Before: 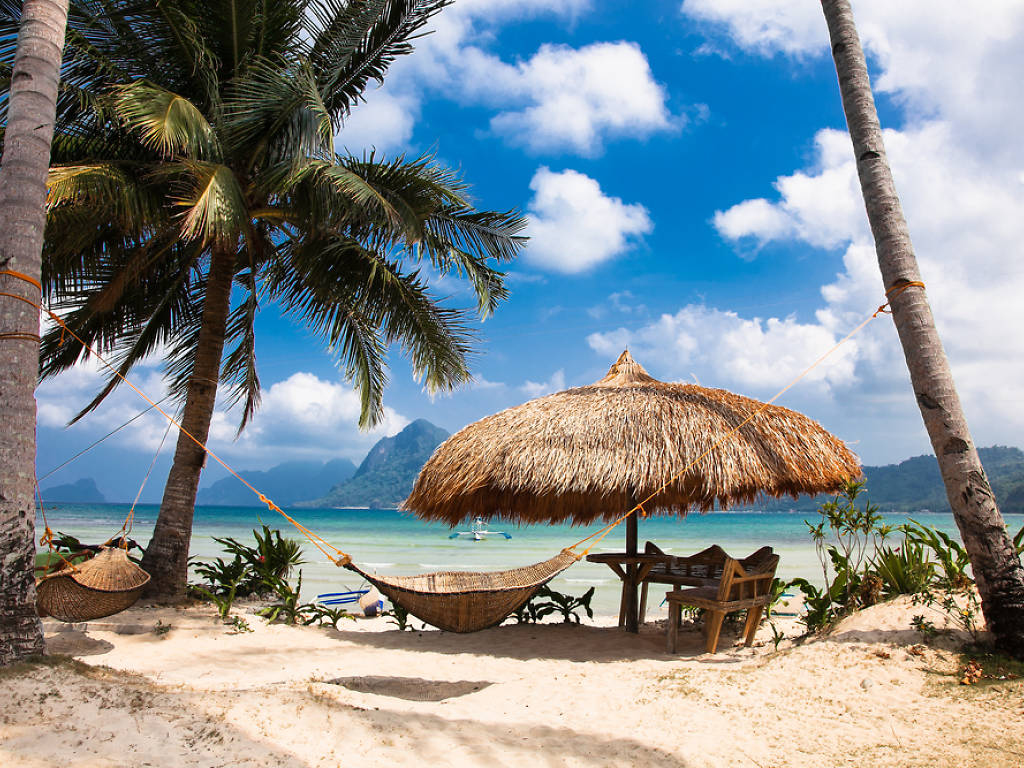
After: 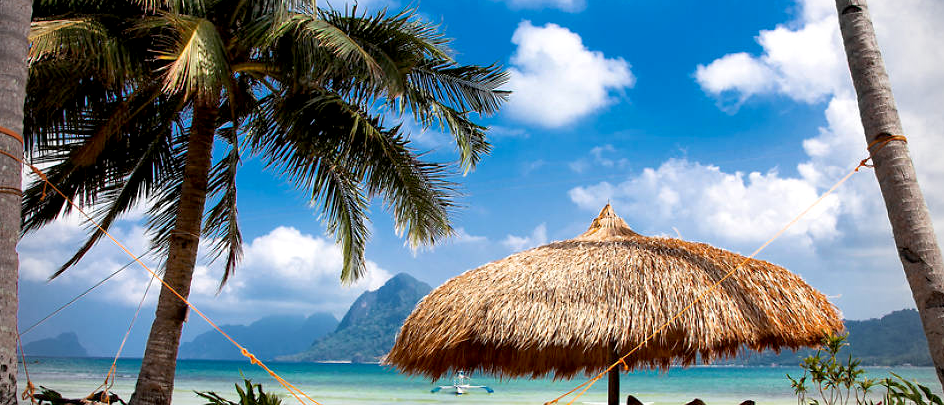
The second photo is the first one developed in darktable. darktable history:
crop: left 1.813%, top 19.132%, right 4.861%, bottom 28.05%
exposure: black level correction 0.007, exposure 0.157 EV, compensate highlight preservation false
vignetting: on, module defaults
shadows and highlights: shadows 36.22, highlights -26.73, soften with gaussian
